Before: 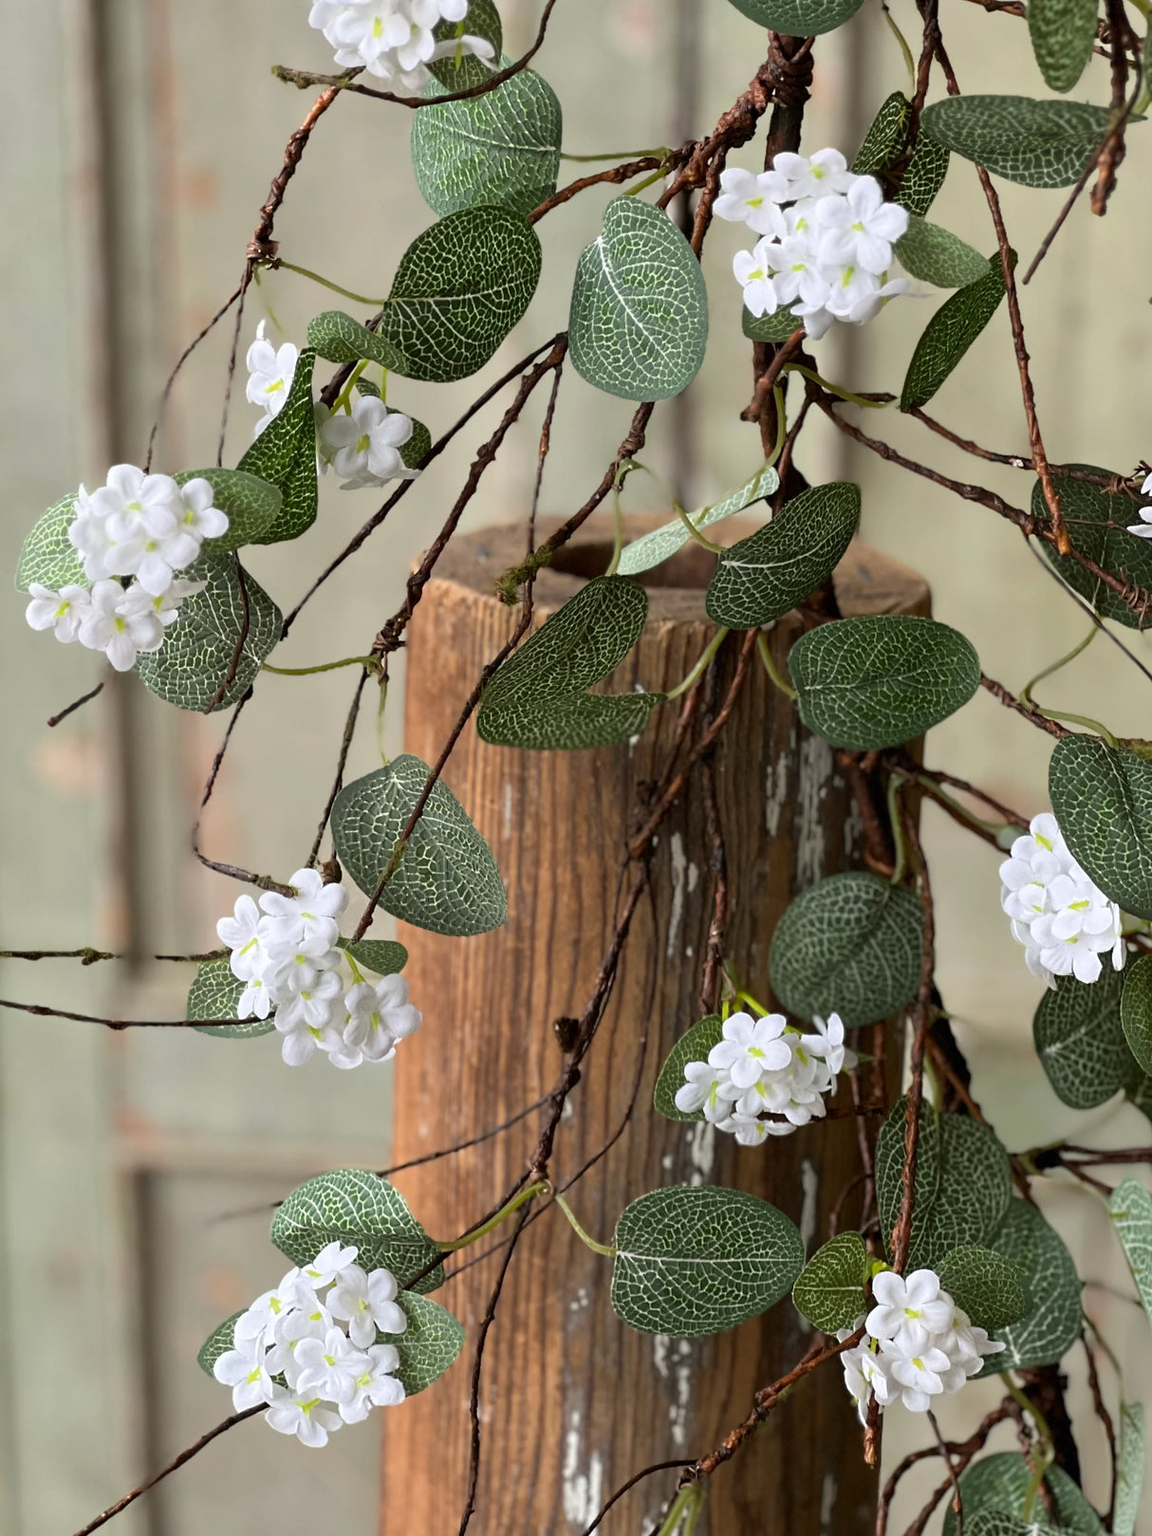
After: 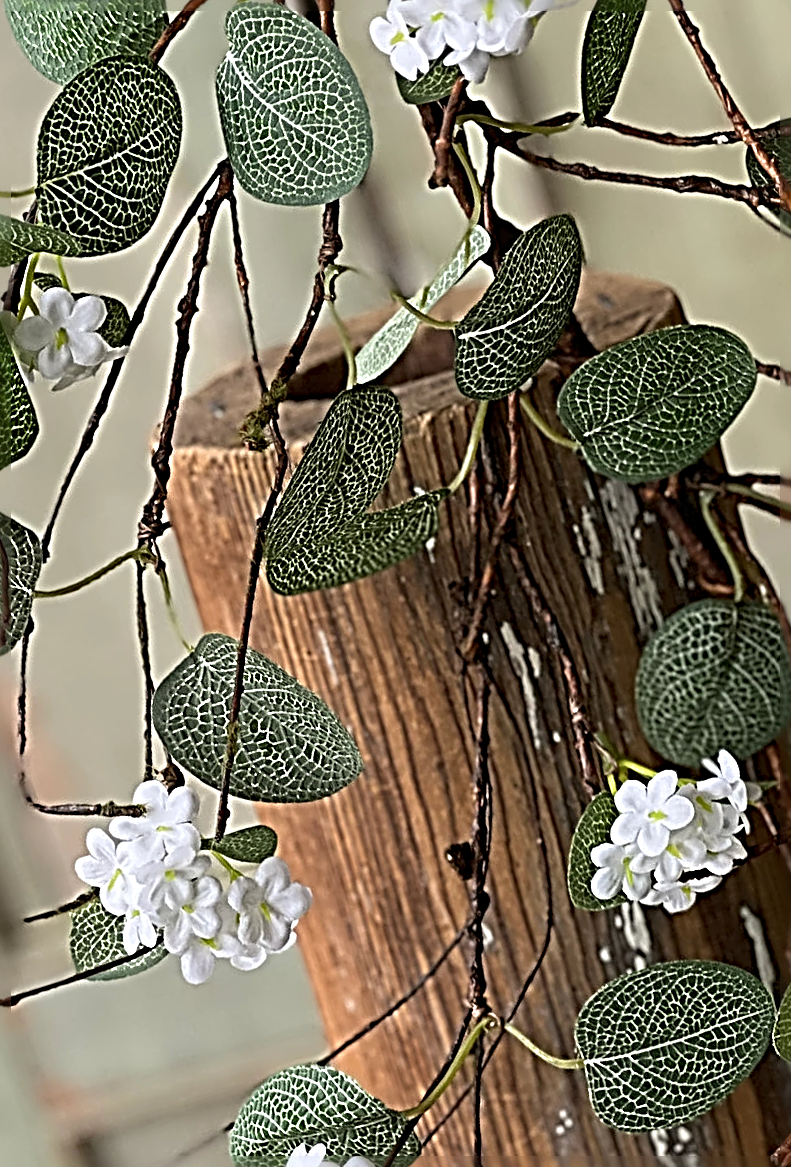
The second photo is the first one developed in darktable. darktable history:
sharpen: radius 4.034, amount 1.989
crop and rotate: angle 18.45°, left 6.936%, right 3.67%, bottom 1.141%
